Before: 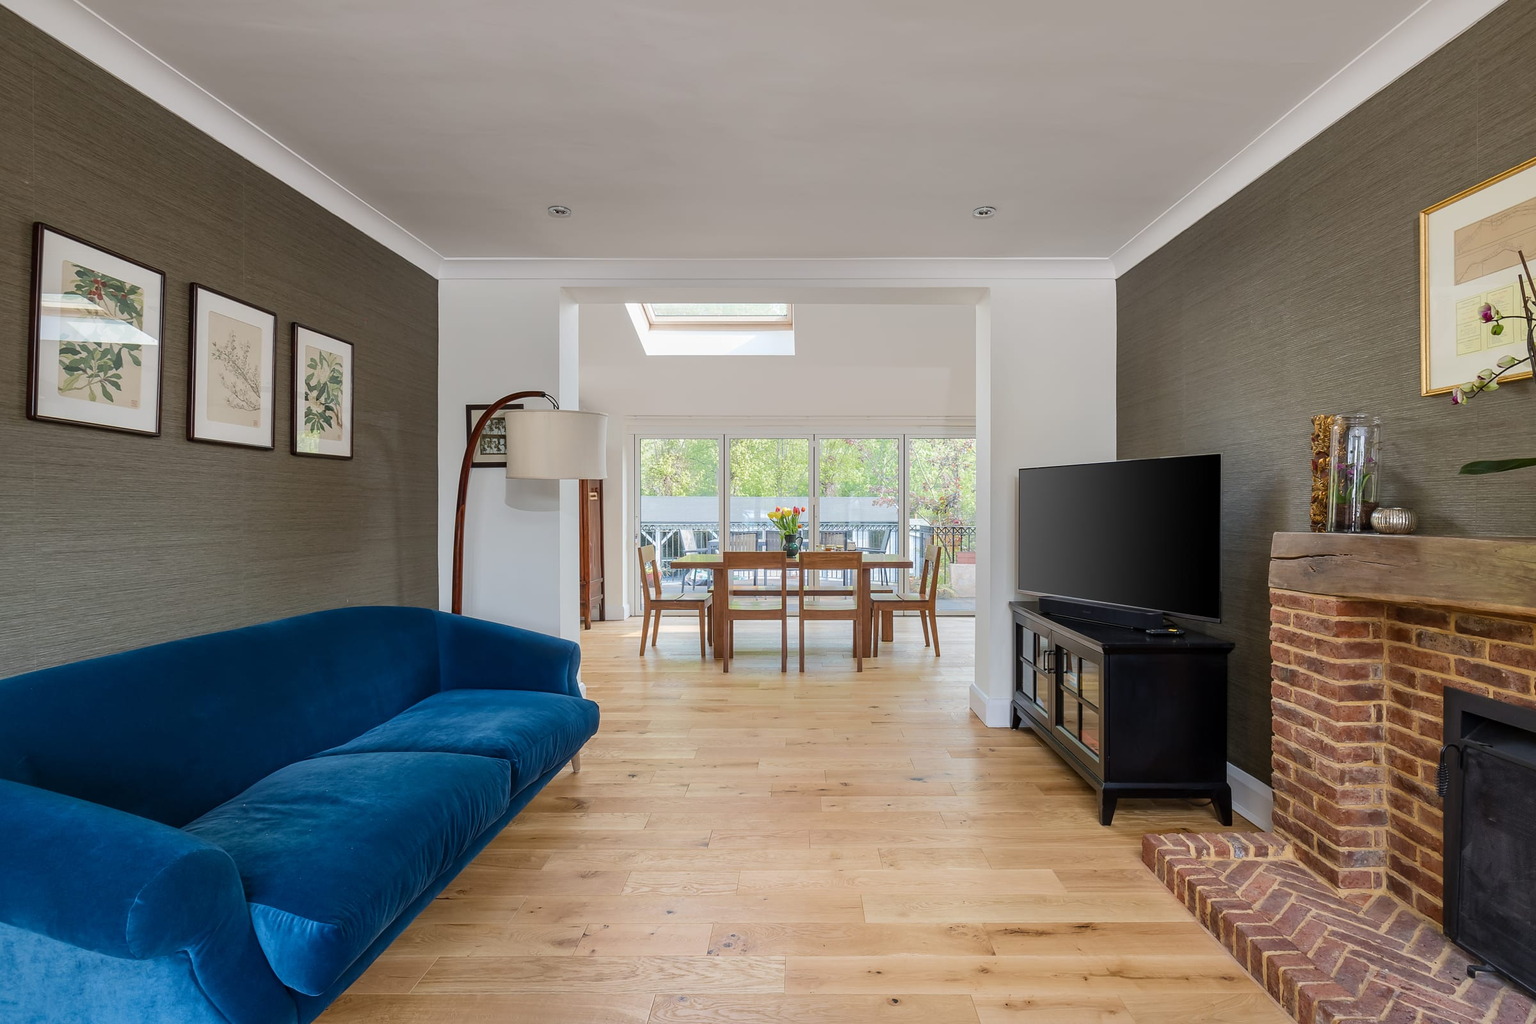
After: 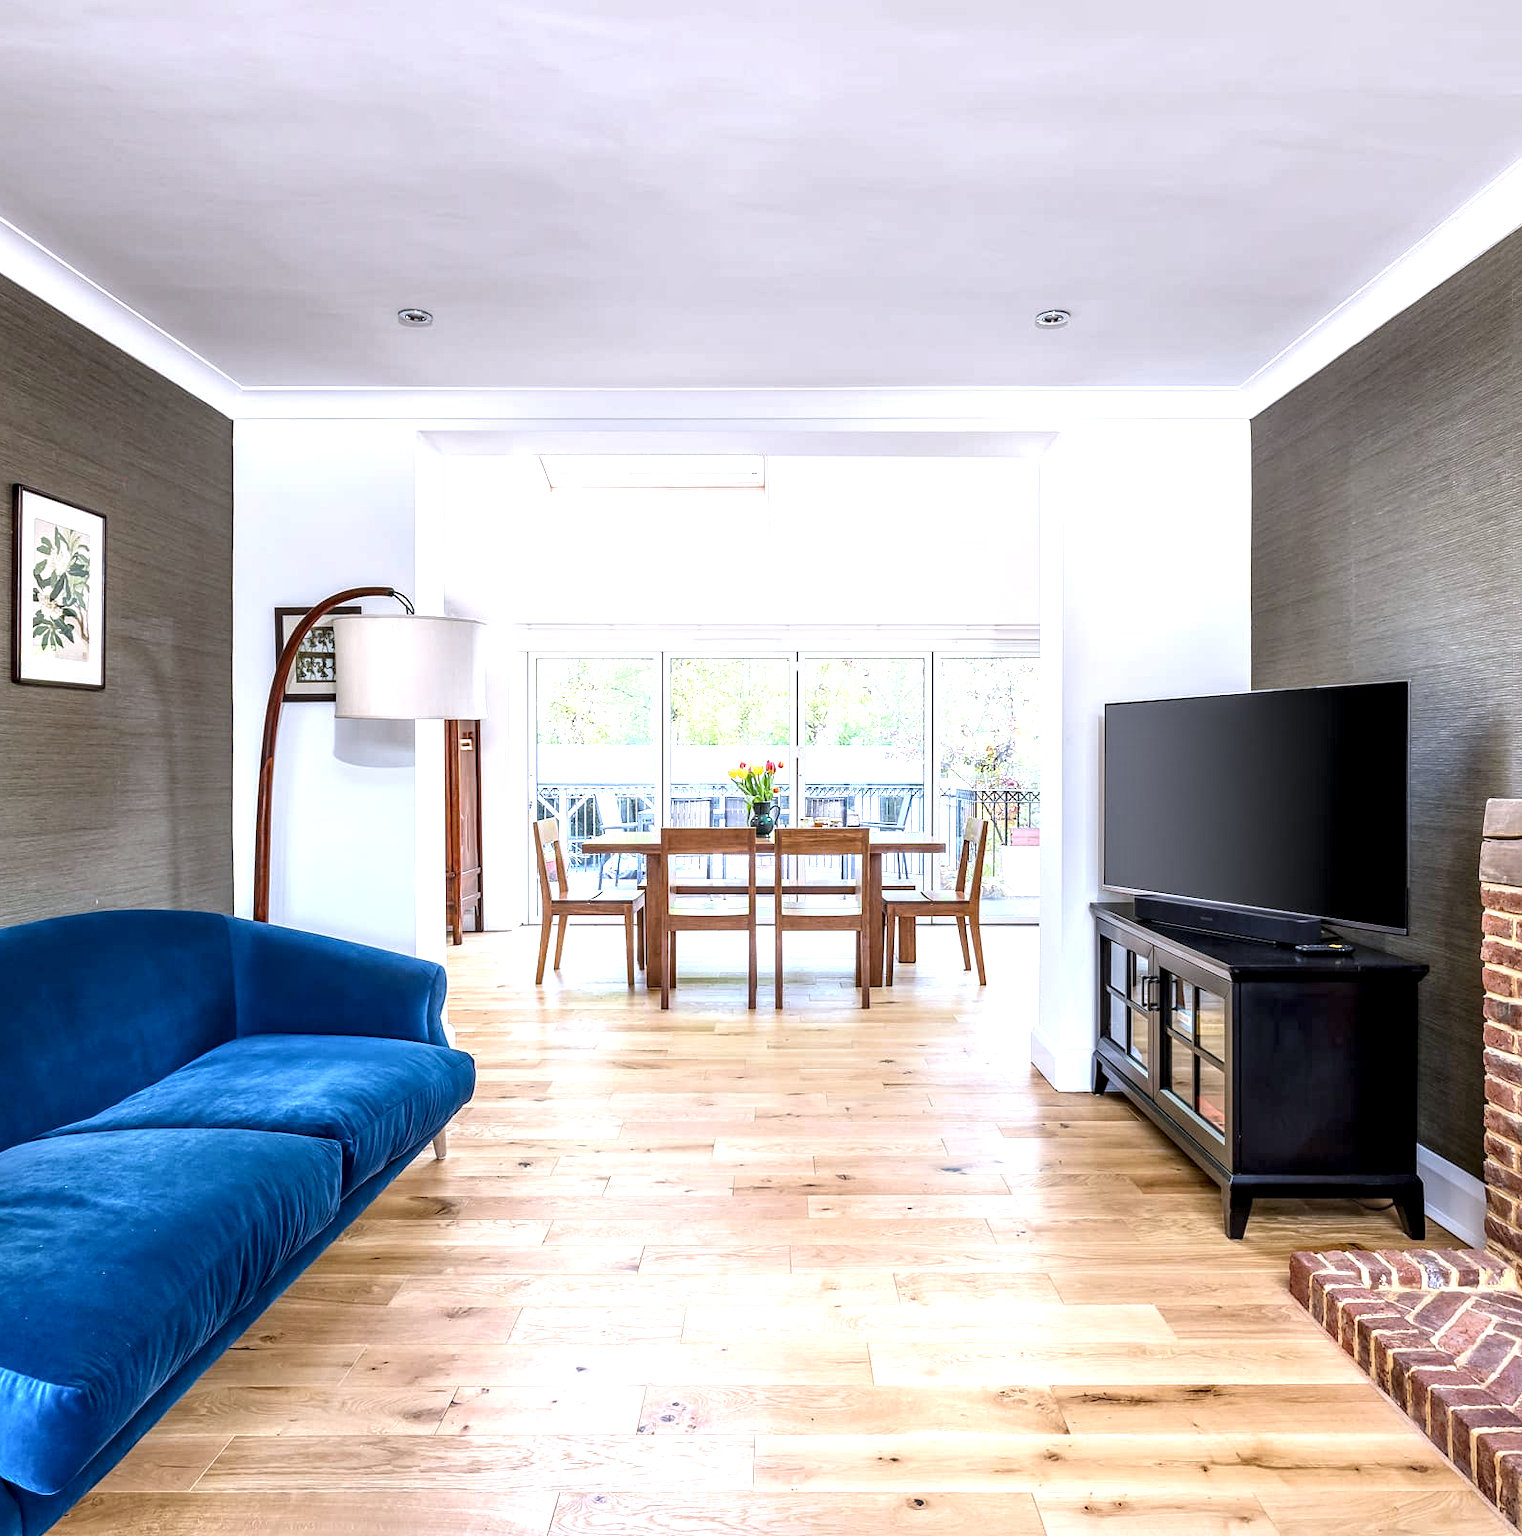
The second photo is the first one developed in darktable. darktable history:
local contrast: detail 160%
crop and rotate: left 18.442%, right 15.508%
exposure: exposure 1.089 EV, compensate highlight preservation false
white balance: red 0.967, blue 1.119, emerald 0.756
